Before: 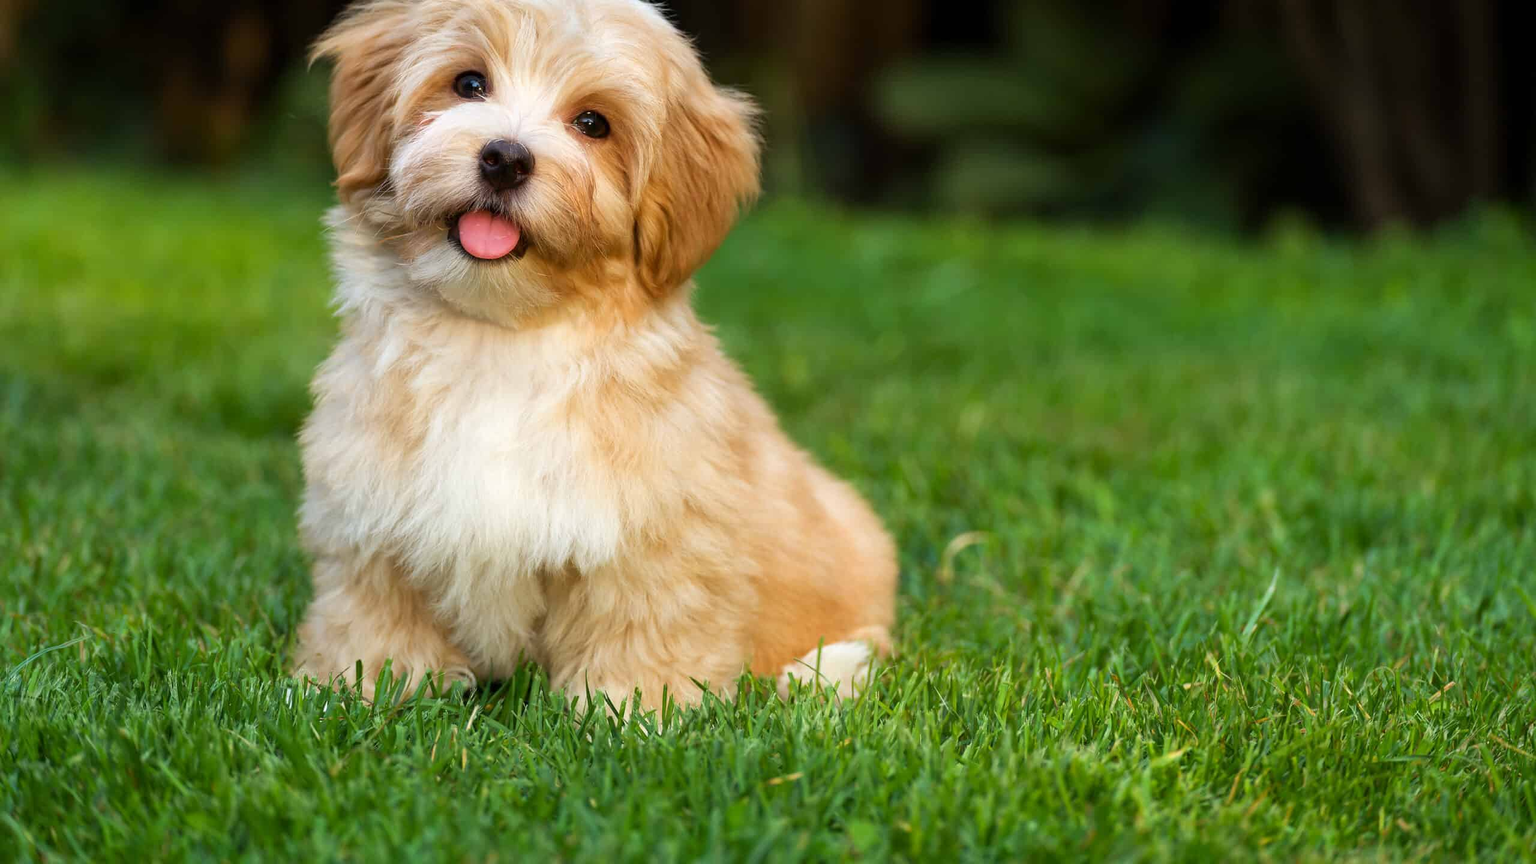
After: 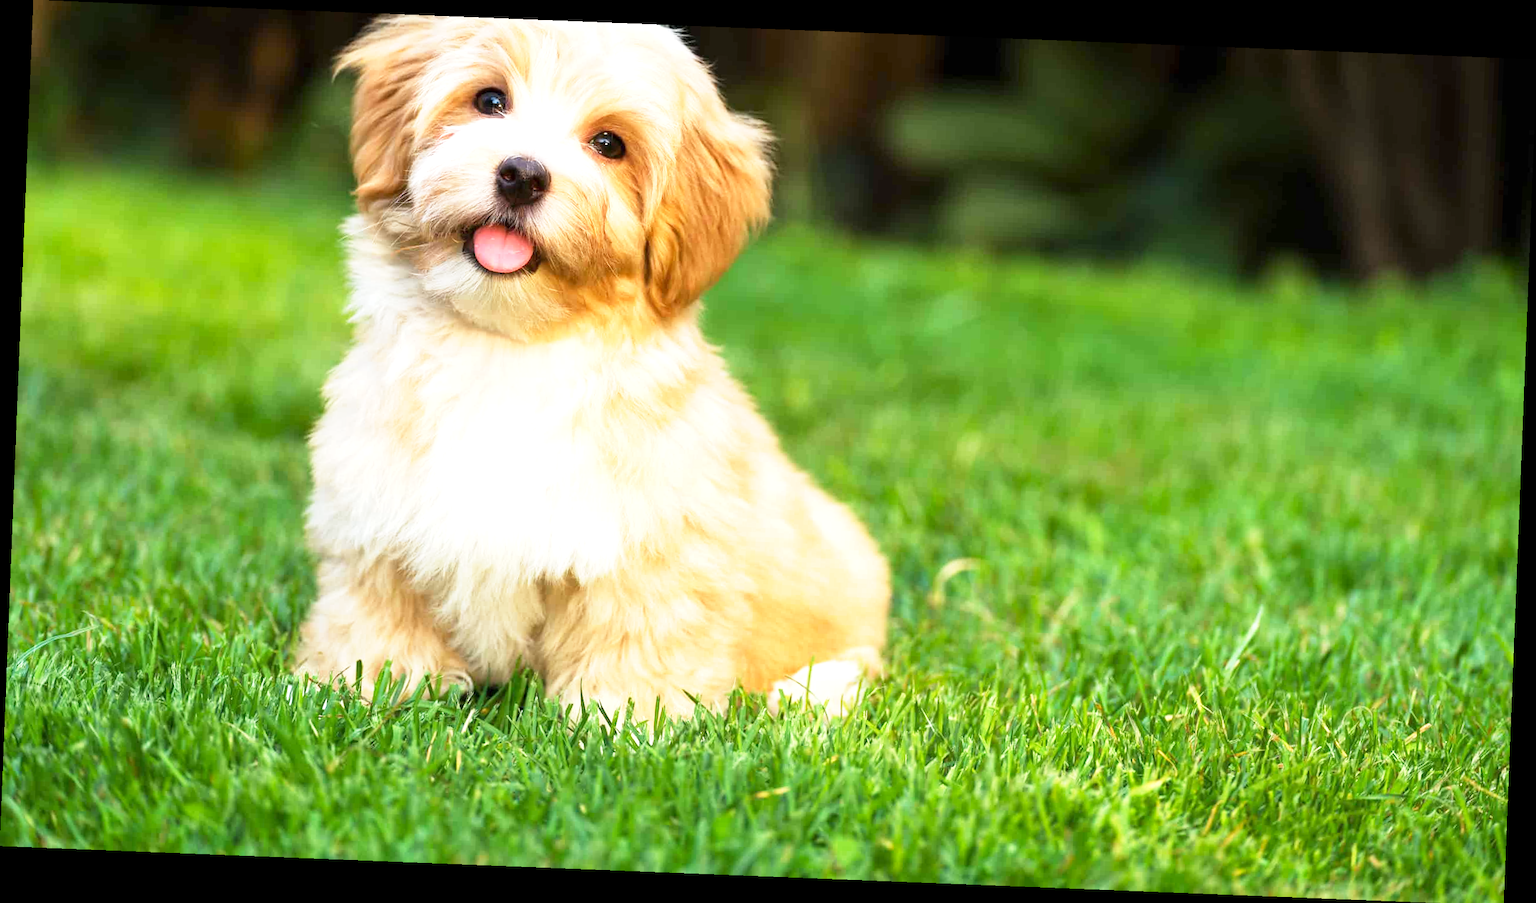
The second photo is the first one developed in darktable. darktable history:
exposure: exposure 0.648 EV, compensate highlight preservation false
rotate and perspective: rotation 2.27°, automatic cropping off
base curve: curves: ch0 [(0, 0) (0.579, 0.807) (1, 1)], preserve colors none
crop: bottom 0.071%
